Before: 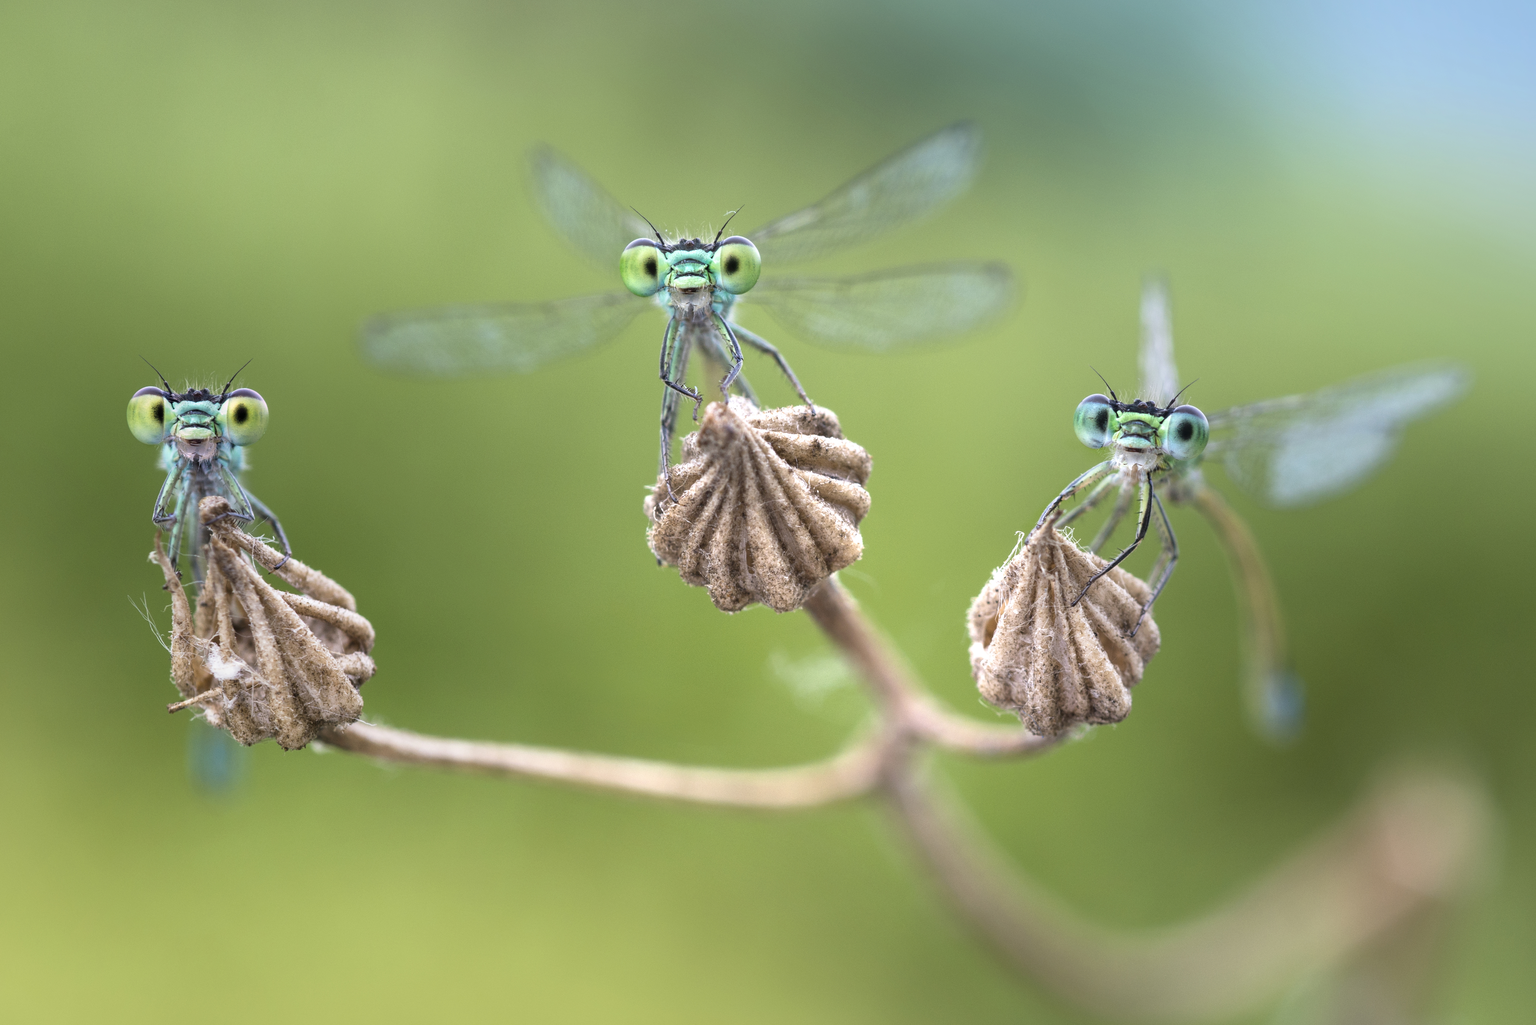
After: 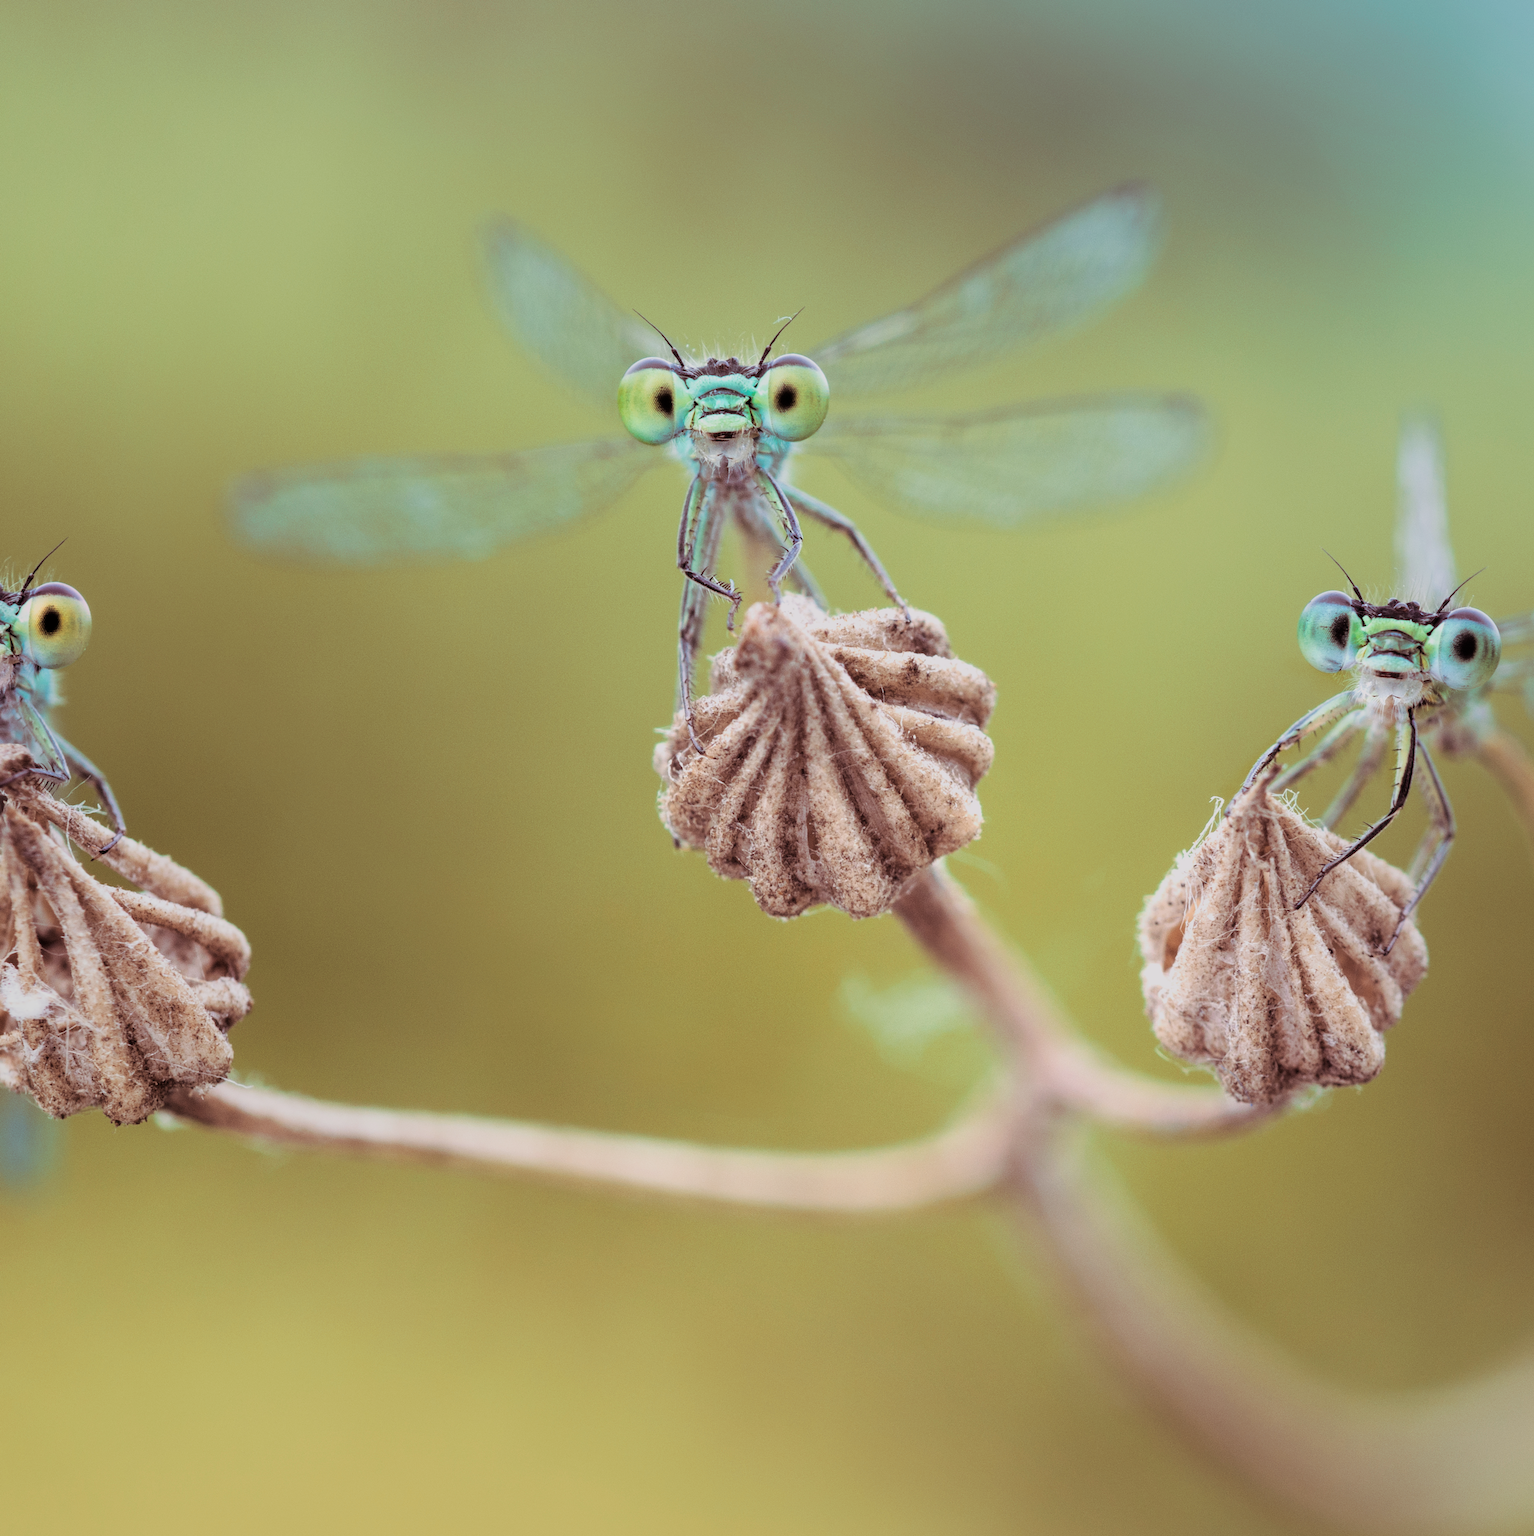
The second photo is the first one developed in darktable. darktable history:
split-toning: highlights › hue 298.8°, highlights › saturation 0.73, compress 41.76%
crop and rotate: left 13.537%, right 19.796%
tone equalizer: on, module defaults
contrast brightness saturation: saturation -0.05
exposure: exposure 0.2 EV, compensate highlight preservation false
white balance: red 1, blue 1
filmic rgb: black relative exposure -7.65 EV, white relative exposure 4.56 EV, hardness 3.61
color zones: curves: ch2 [(0, 0.5) (0.143, 0.5) (0.286, 0.416) (0.429, 0.5) (0.571, 0.5) (0.714, 0.5) (0.857, 0.5) (1, 0.5)]
